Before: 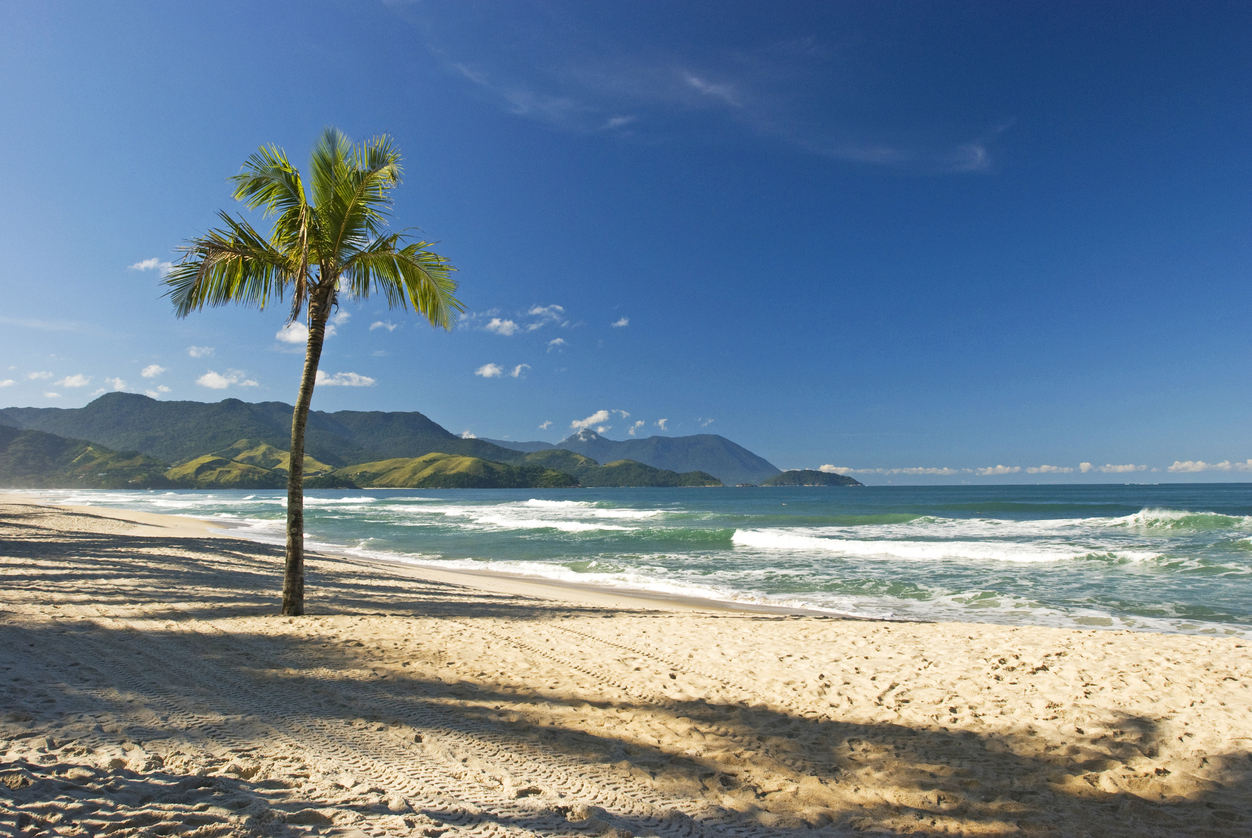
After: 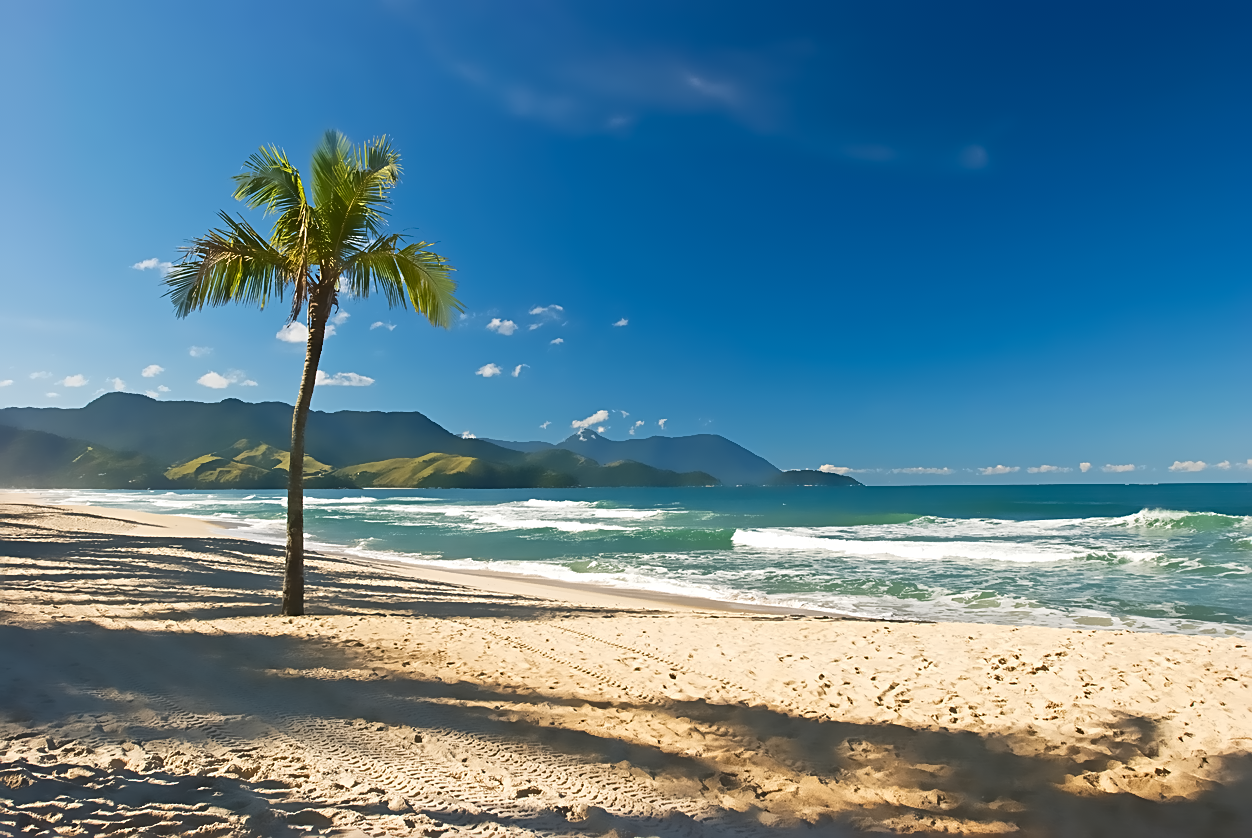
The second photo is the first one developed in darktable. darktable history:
astrophoto denoise: patch size 4, strength 100%, luma 25% | blend: blend mode average, opacity 100%; mask: uniform (no mask)
sharpen: on, module defaults
contrast equalizer: octaves 7, y [[0.5, 0.502, 0.506, 0.511, 0.52, 0.537], [0.5 ×6], [0.505, 0.509, 0.518, 0.534, 0.553, 0.561], [0 ×6], [0 ×6]]
denoise (profiled) "2": strength 0.5, central pixel weight 0, a [-1, 0, 0], y [[0, 0, 0.5 ×5] ×4, [0.5 ×7], [0.5 ×7]], fix various bugs in algorithm false, upgrade profiled transform false, color mode RGB, compensate highlight preservation false | blend: blend mode average, opacity 25%; mask: uniform (no mask)
denoise (profiled) #2: patch size 4, central pixel weight 0, a [-1, 0, 0], y [[0, 0, 0.5 ×5] ×4, [0.5 ×7], [0.5 ×7]], fix various bugs in algorithm false, upgrade profiled transform false, color mode RGB, compensate highlight preservation false | blend: blend mode HSV color, opacity 50%; mask: uniform (no mask)
denoise (profiled) "1": patch size 4, central pixel weight 0, a [-1, 0, 0], mode non-local means, y [[0, 0, 0.5 ×5] ×4, [0.5 ×7], [0.5 ×7]], fix various bugs in algorithm false, upgrade profiled transform false, color mode RGB, compensate highlight preservation false | blend: blend mode HSV value, opacity 20%; mask: uniform (no mask)
surface blur "1": radius 9, red 0.1, green 0.05, blue 0.1 | blend: blend mode HSV color, opacity 50%; mask: uniform (no mask)
surface blur "2": radius 5, red 0.1, green 0.05, blue 0.1 | blend: blend mode average, opacity 25%; mask: uniform (no mask)
